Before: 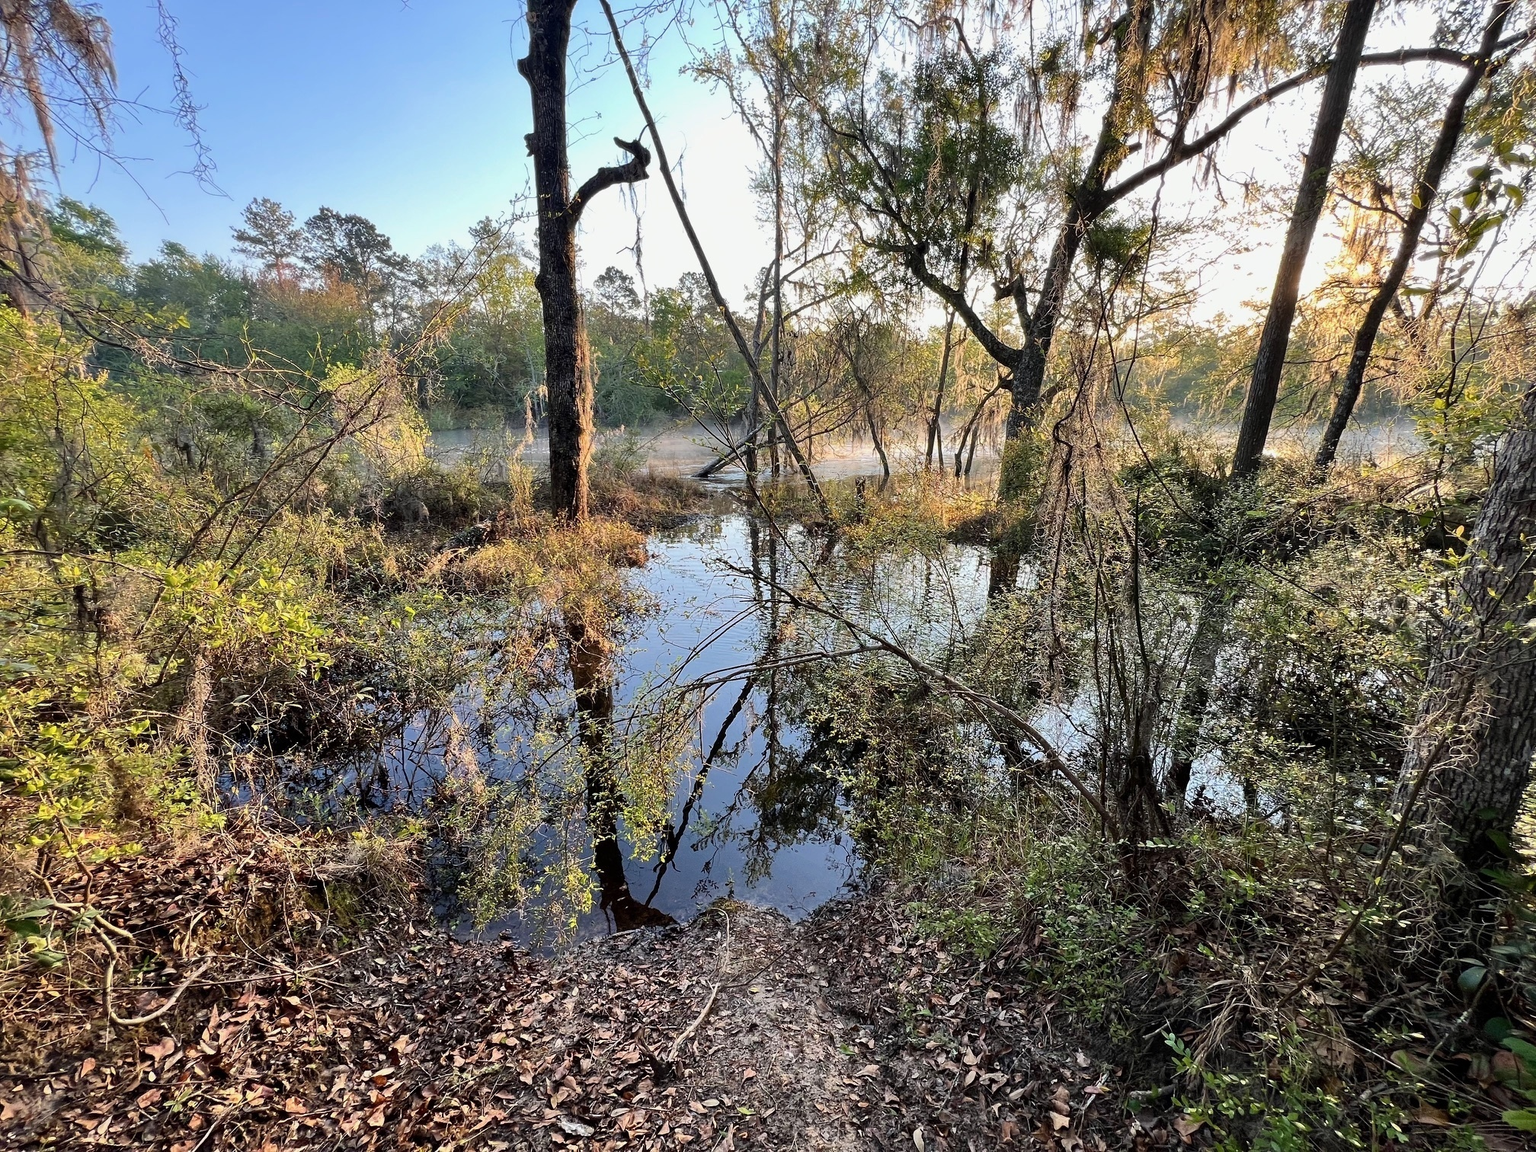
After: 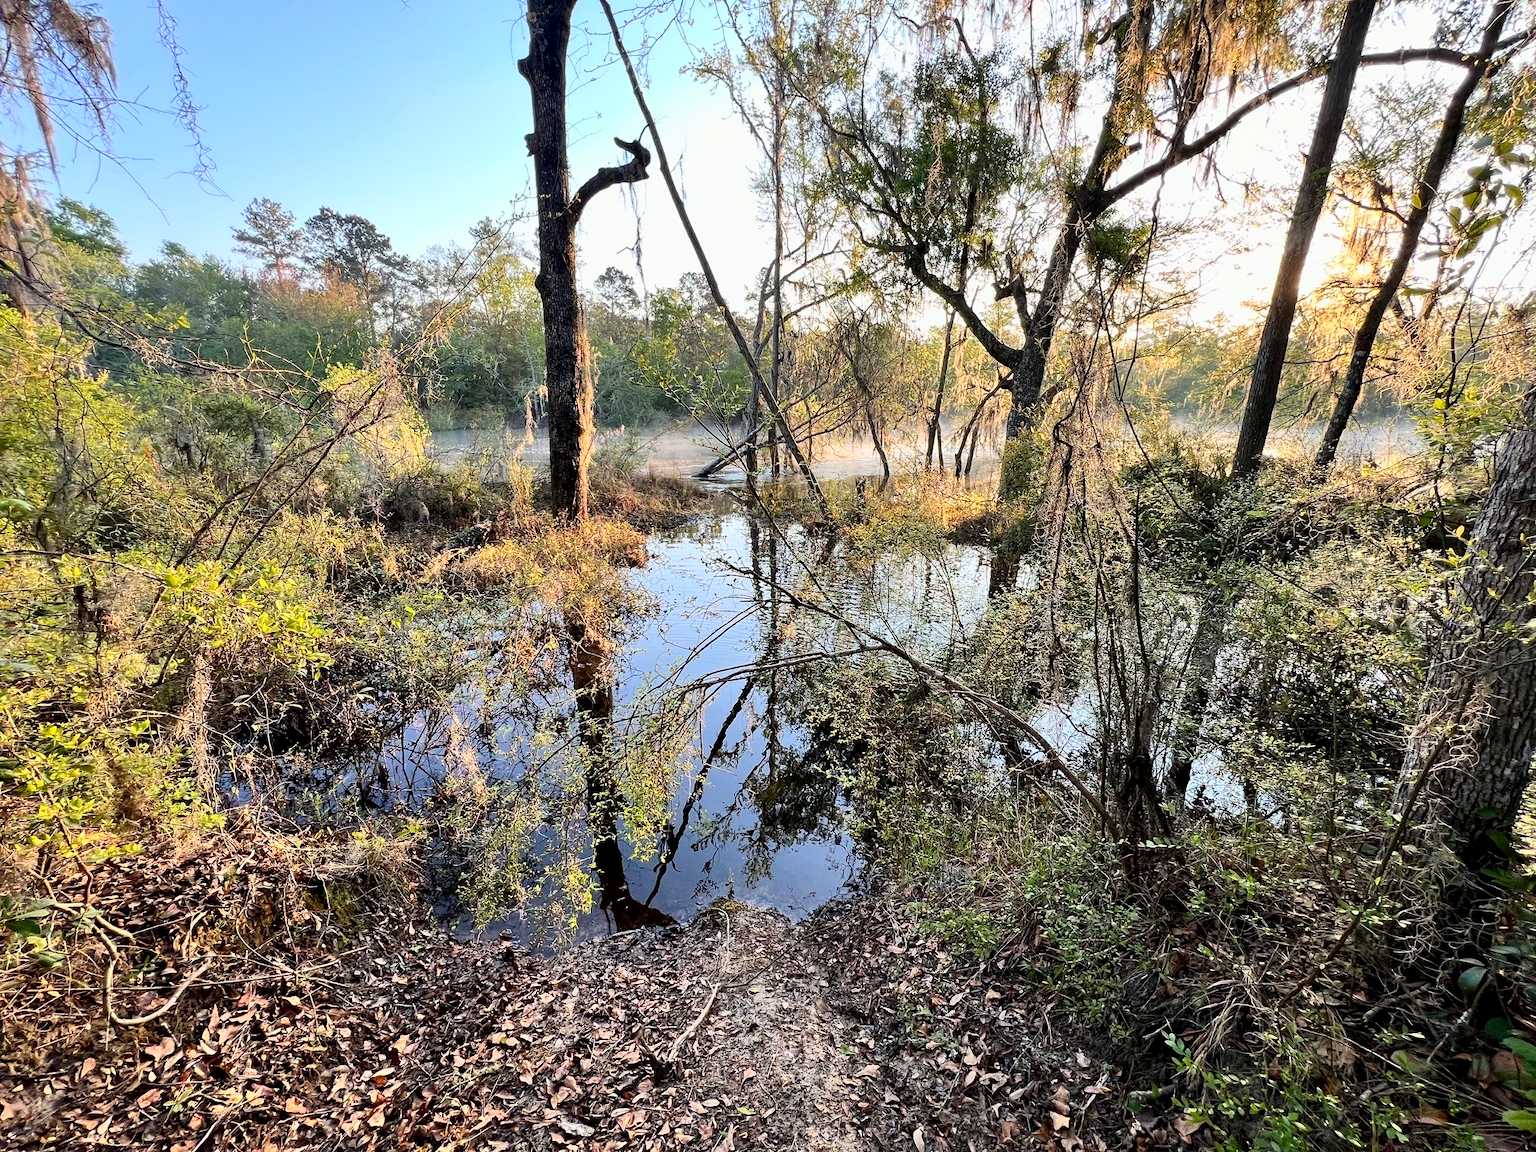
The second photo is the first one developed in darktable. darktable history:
contrast brightness saturation: contrast 0.2, brightness 0.147, saturation 0.146
